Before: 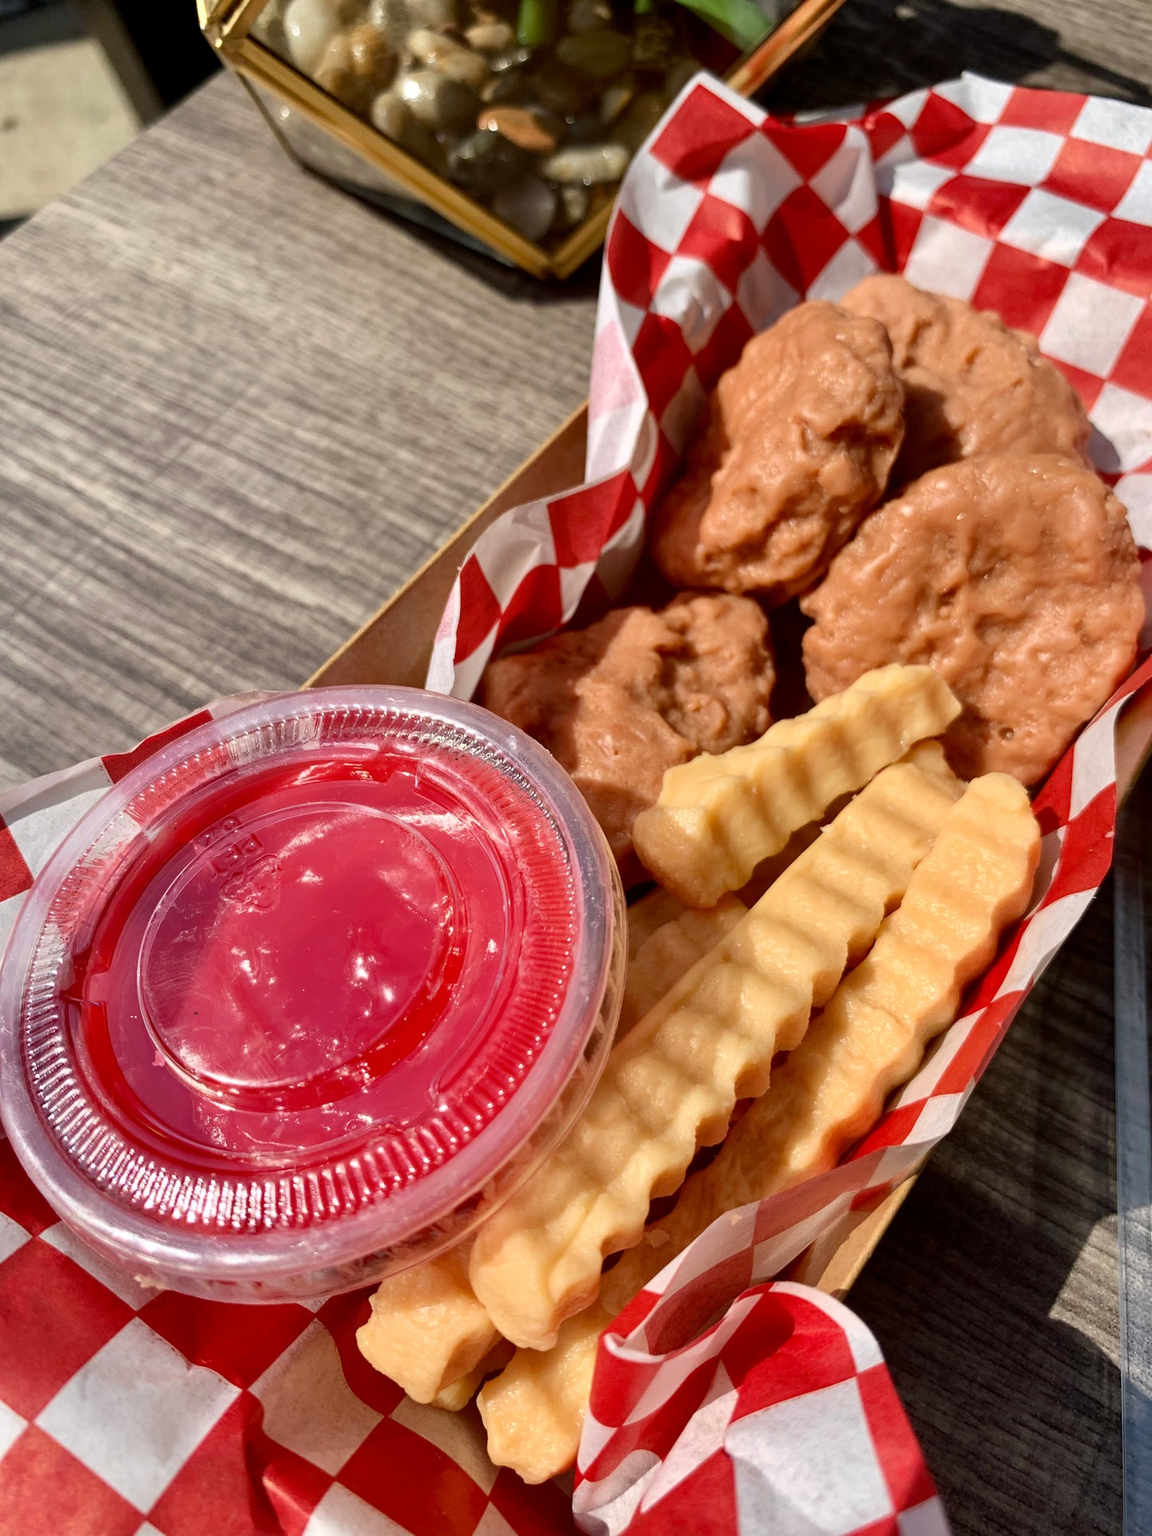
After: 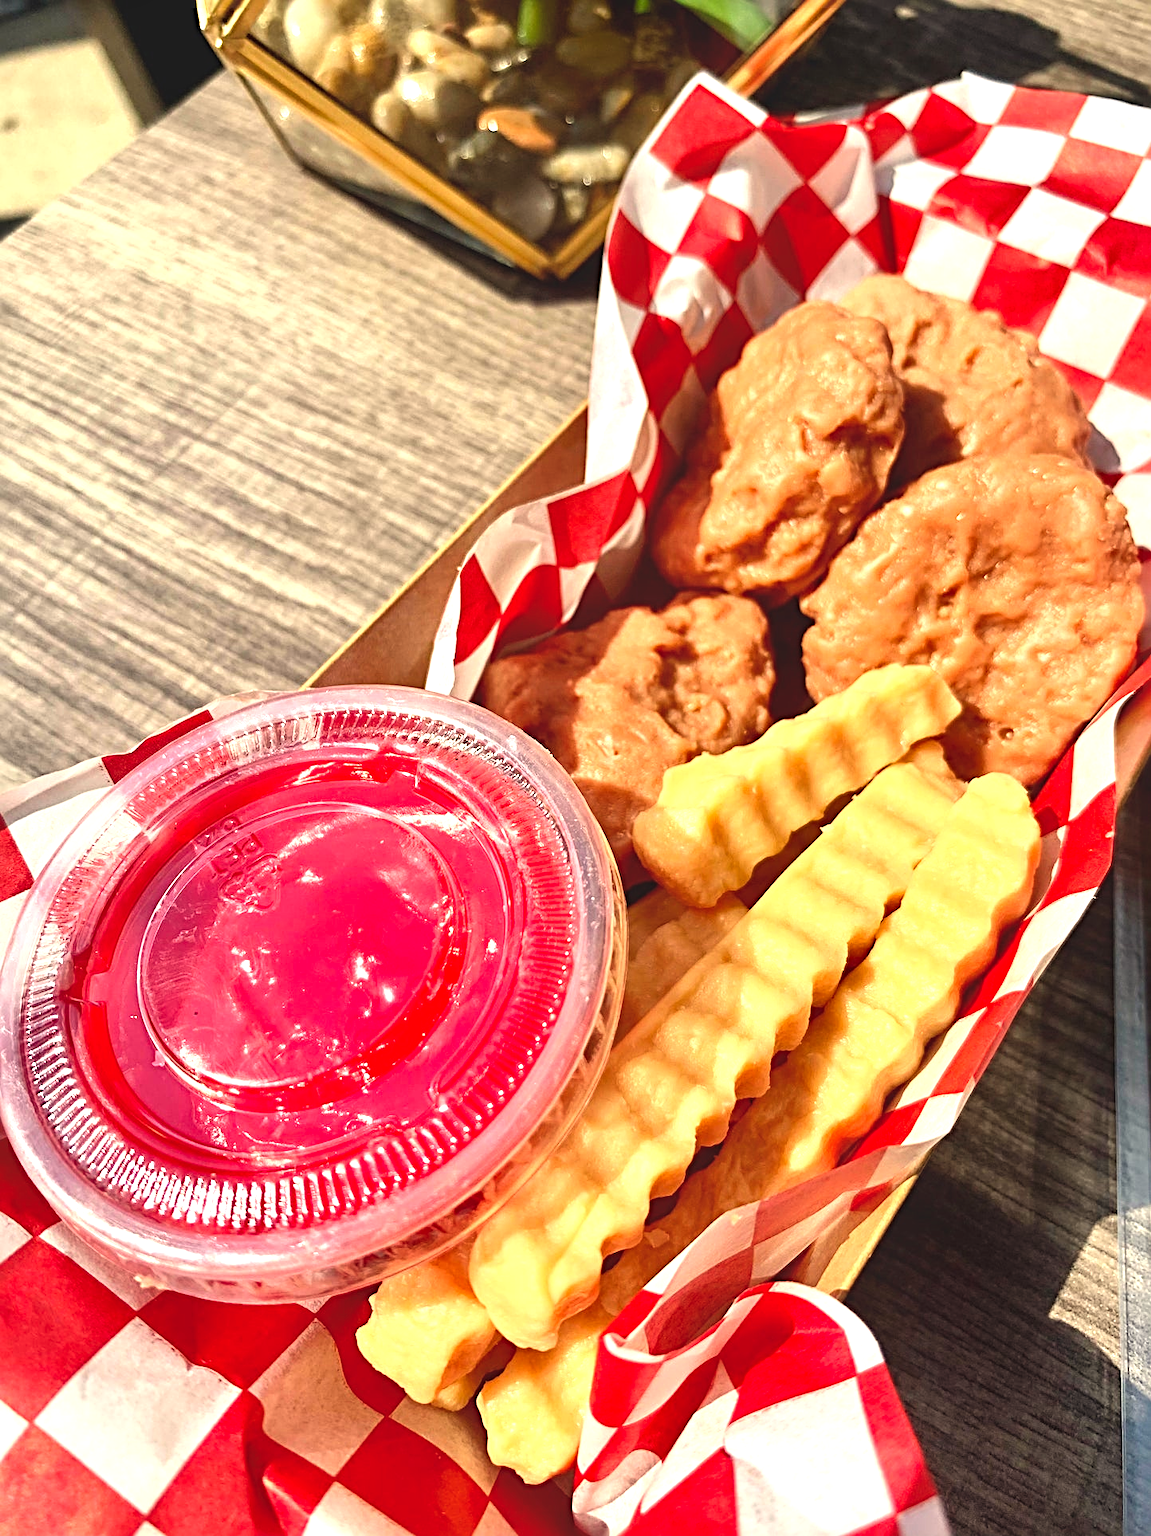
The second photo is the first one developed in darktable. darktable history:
contrast brightness saturation: contrast 0.03, brightness 0.06, saturation 0.13
sharpen: radius 4
white balance: red 1.029, blue 0.92
shadows and highlights: shadows -88.03, highlights -35.45, shadows color adjustment 99.15%, highlights color adjustment 0%, soften with gaussian
exposure: black level correction -0.005, exposure 1.002 EV, compensate highlight preservation false
